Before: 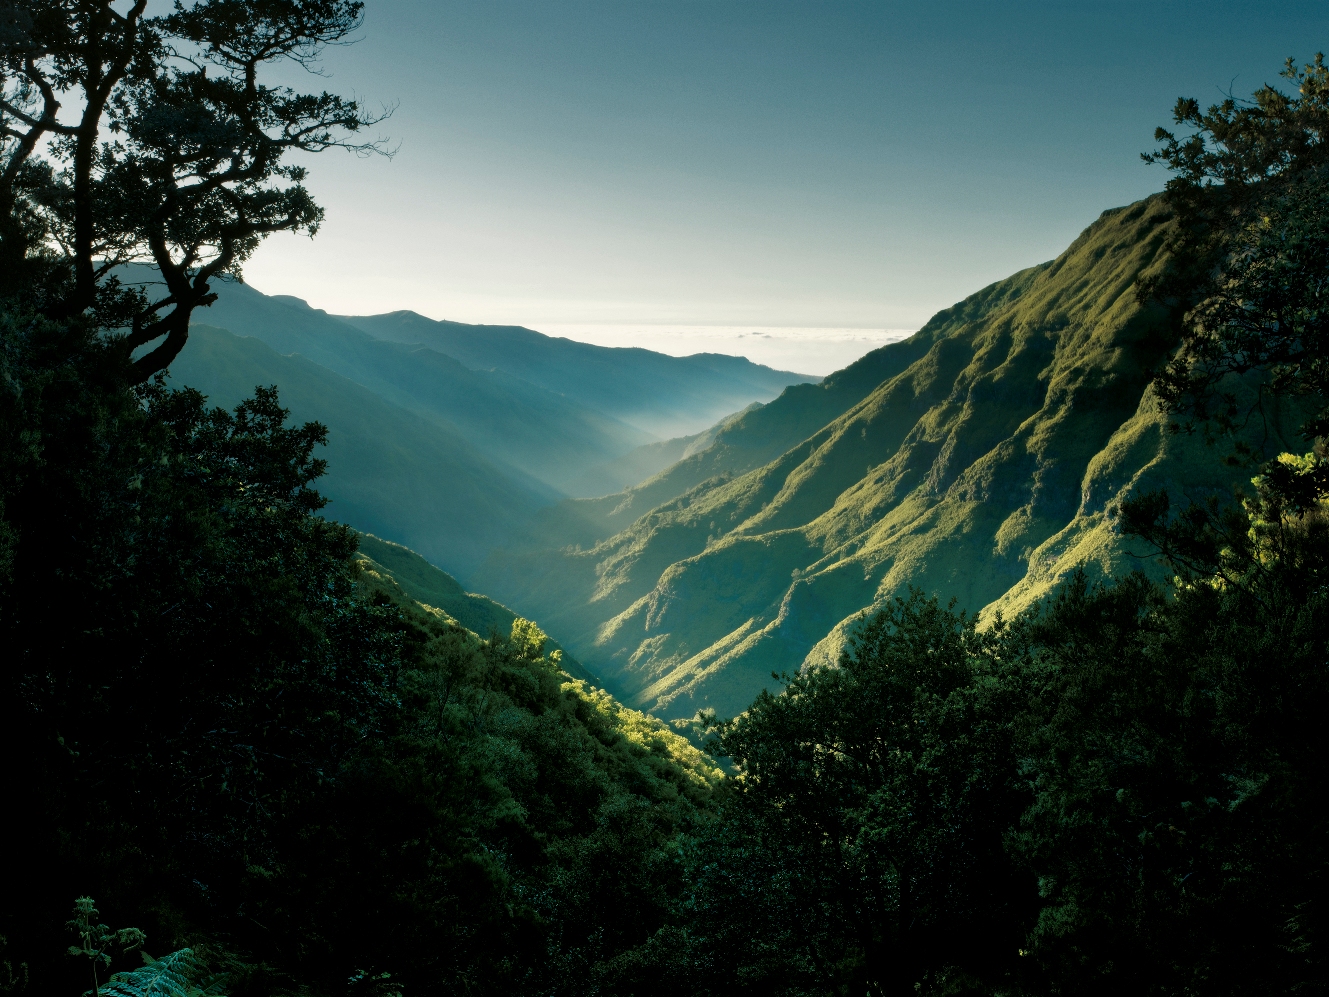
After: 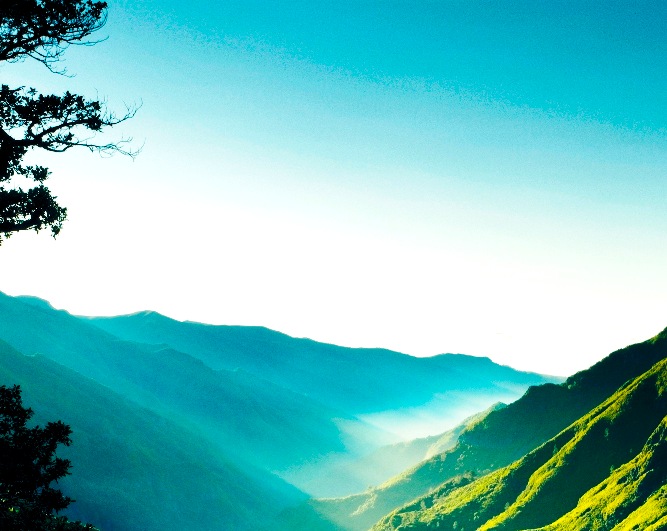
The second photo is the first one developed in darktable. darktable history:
color balance rgb: shadows lift › hue 86.37°, global offset › chroma 0.093%, global offset › hue 250.08°, perceptual saturation grading › global saturation 99.953%, global vibrance 20%
base curve: curves: ch0 [(0, 0) (0.036, 0.025) (0.121, 0.166) (0.206, 0.329) (0.605, 0.79) (1, 1)], preserve colors none
tone equalizer: -8 EV -1.1 EV, -7 EV -1.02 EV, -6 EV -0.834 EV, -5 EV -0.584 EV, -3 EV 0.586 EV, -2 EV 0.845 EV, -1 EV 0.989 EV, +0 EV 1.07 EV, edges refinement/feathering 500, mask exposure compensation -1.57 EV, preserve details no
crop: left 19.372%, right 30.387%, bottom 46.67%
